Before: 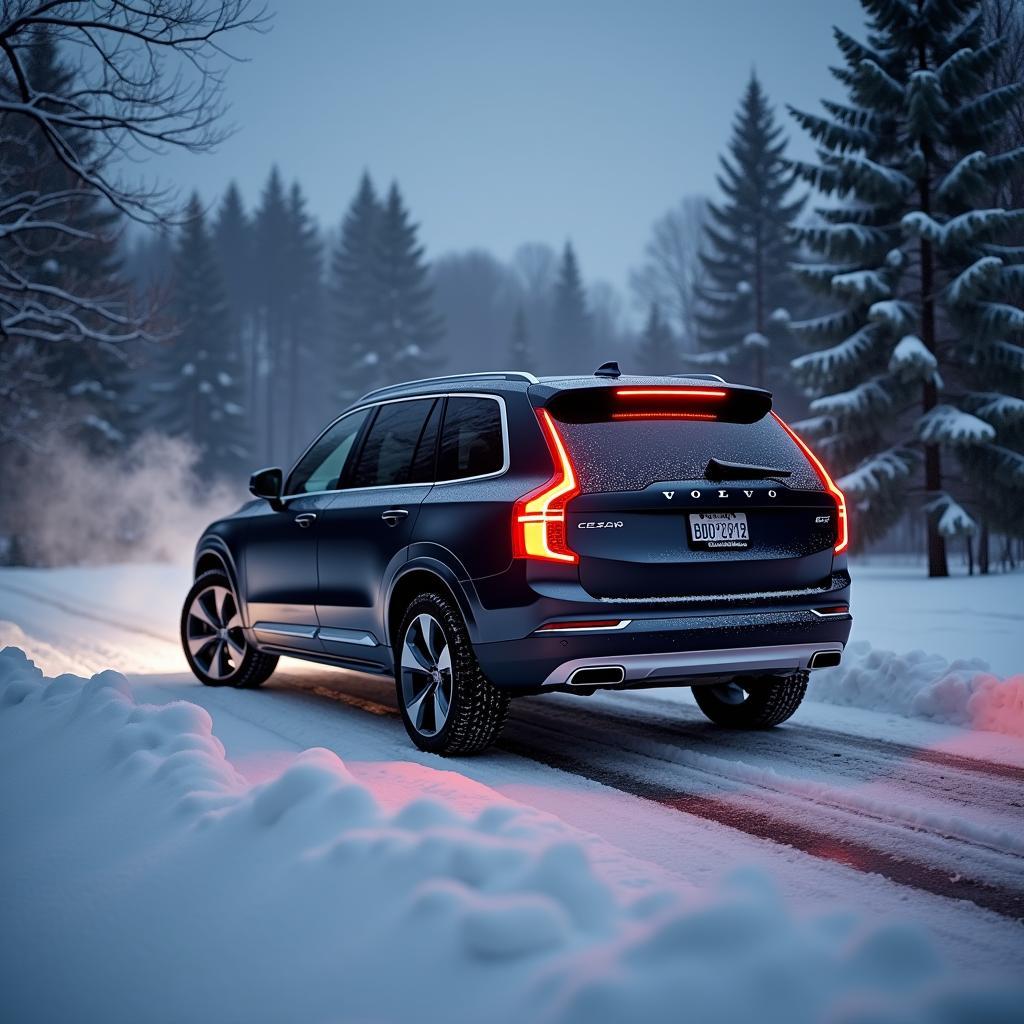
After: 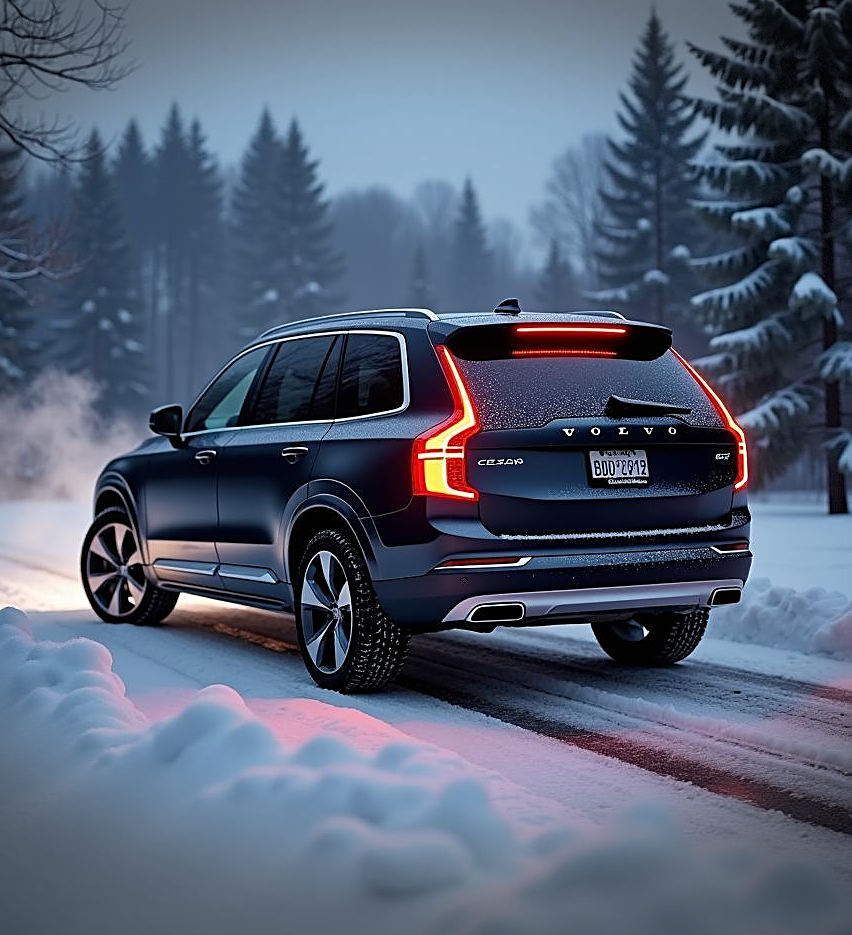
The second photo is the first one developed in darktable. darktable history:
vignetting: fall-off start 99.54%, center (-0.033, -0.04), width/height ratio 1.305, dithering 8-bit output
crop: left 9.811%, top 6.233%, right 6.897%, bottom 2.435%
sharpen: on, module defaults
